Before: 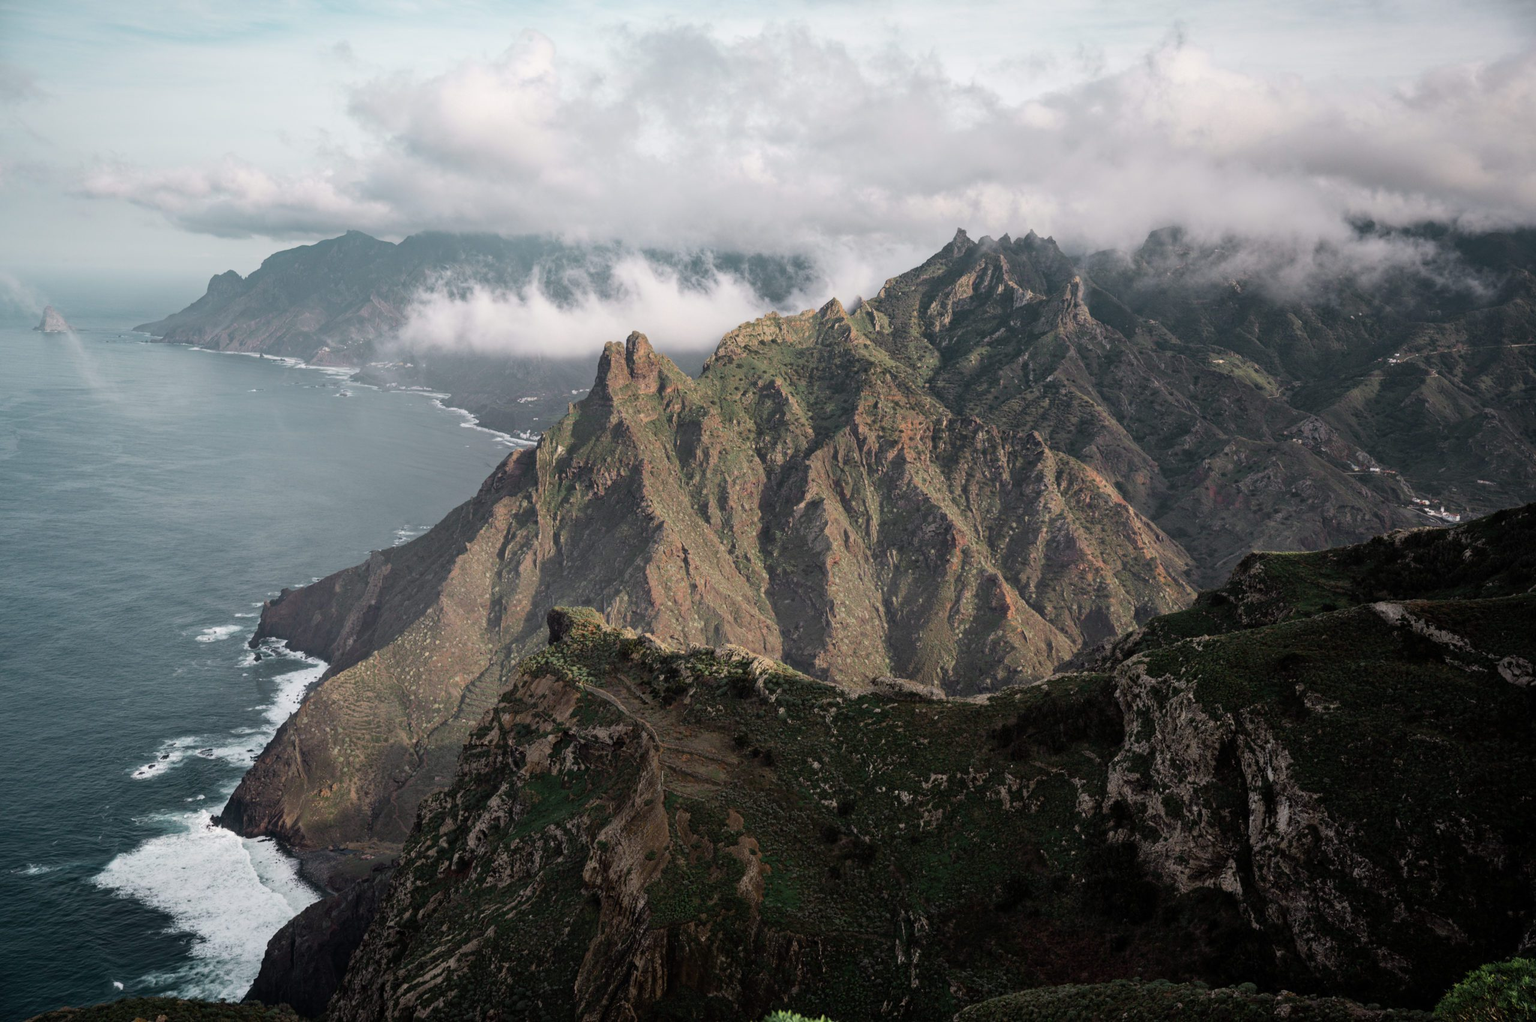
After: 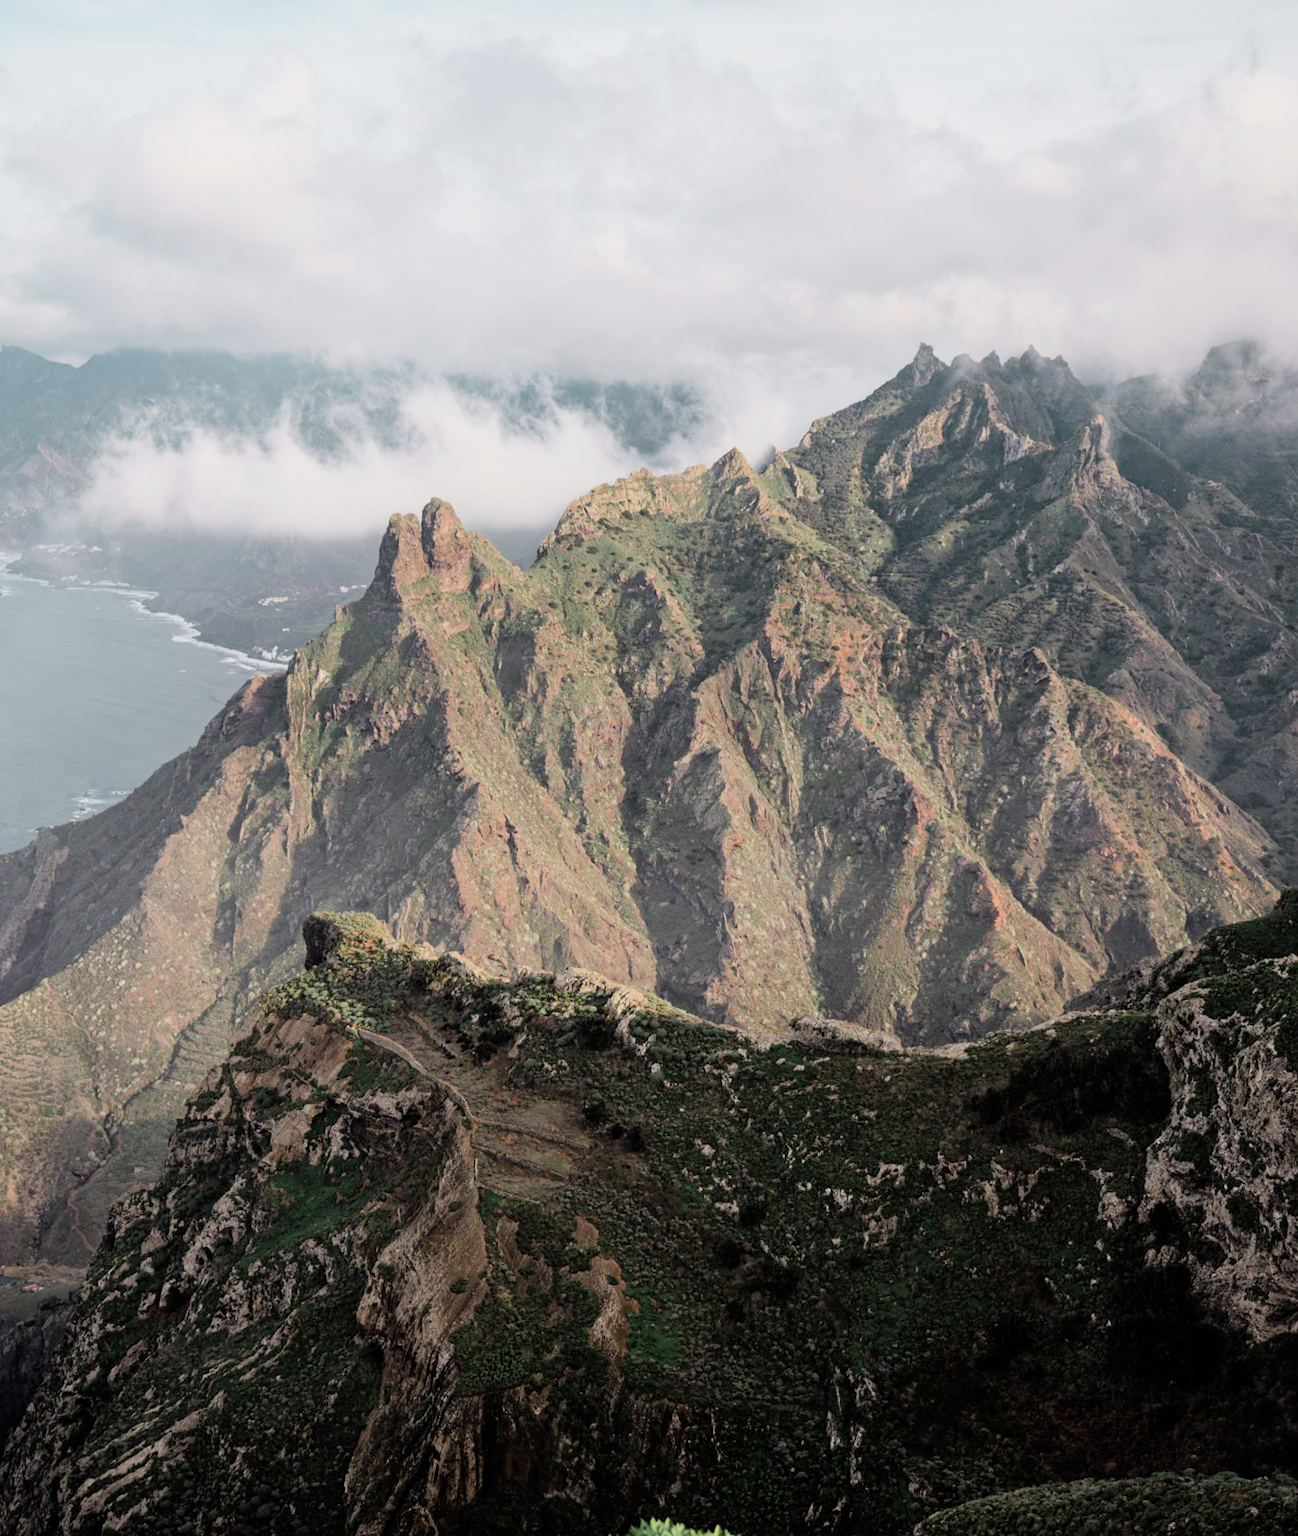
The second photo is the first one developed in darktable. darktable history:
crop and rotate: left 22.516%, right 21.234%
filmic rgb: black relative exposure -7.65 EV, white relative exposure 4.56 EV, hardness 3.61
exposure: black level correction 0, exposure 0.953 EV, compensate exposure bias true, compensate highlight preservation false
